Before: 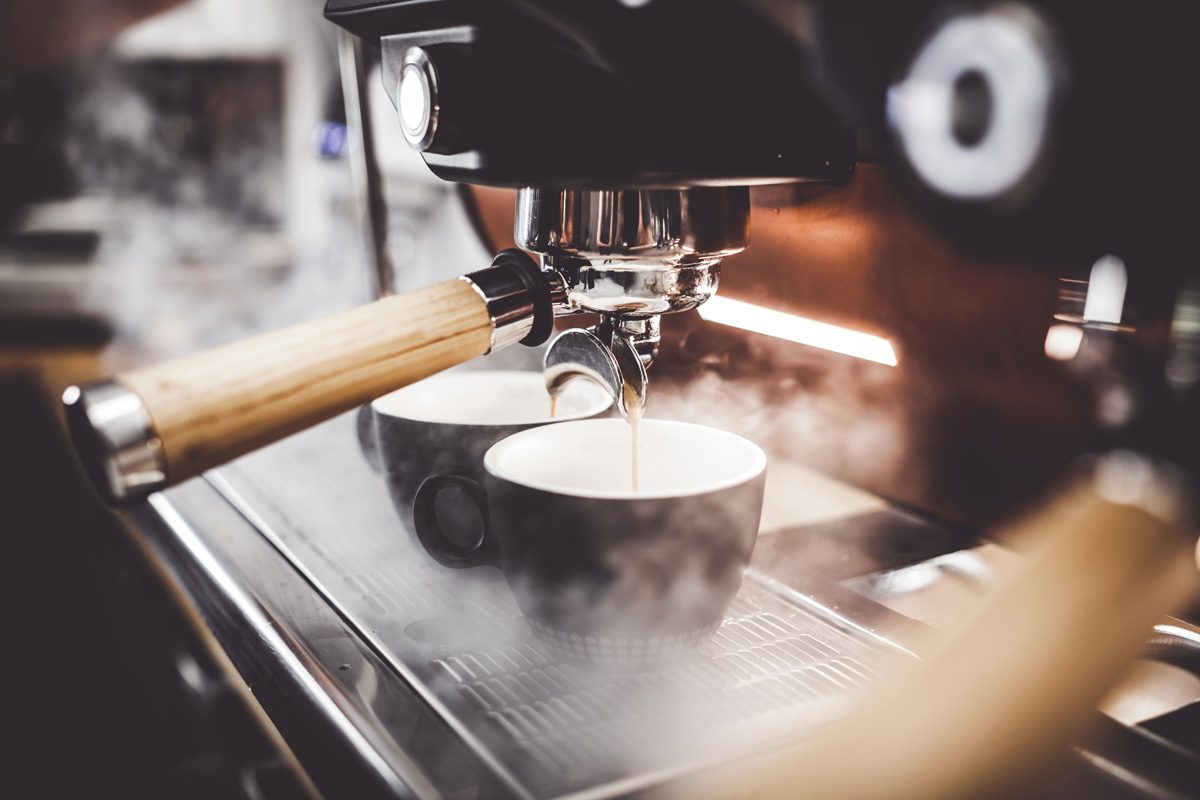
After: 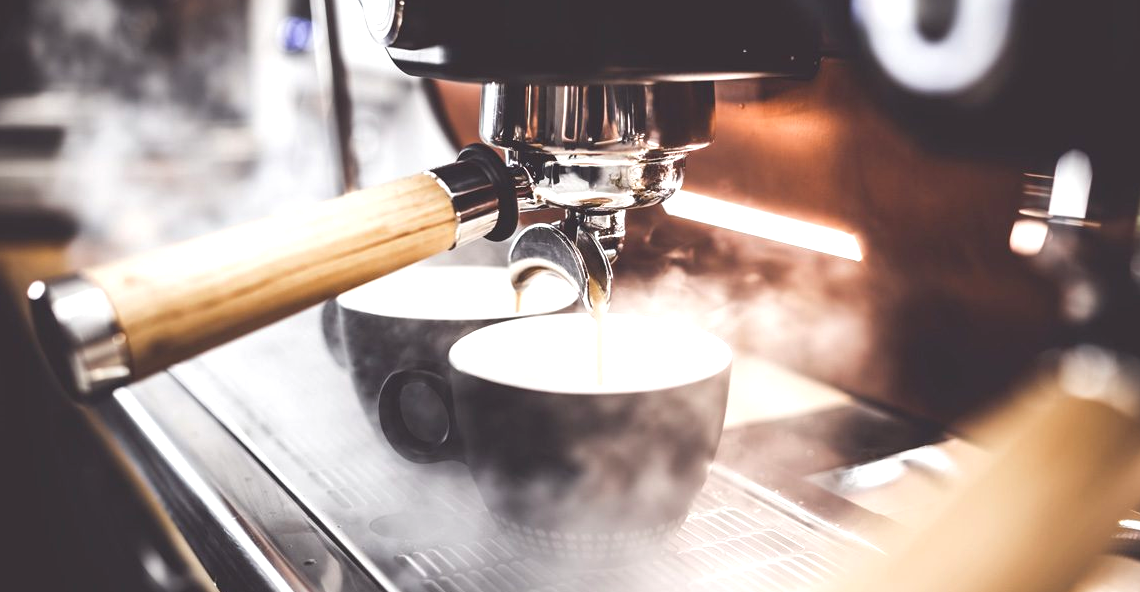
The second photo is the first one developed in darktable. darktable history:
exposure: black level correction 0, exposure 0.5 EV, compensate highlight preservation false
crop and rotate: left 2.991%, top 13.302%, right 1.981%, bottom 12.636%
